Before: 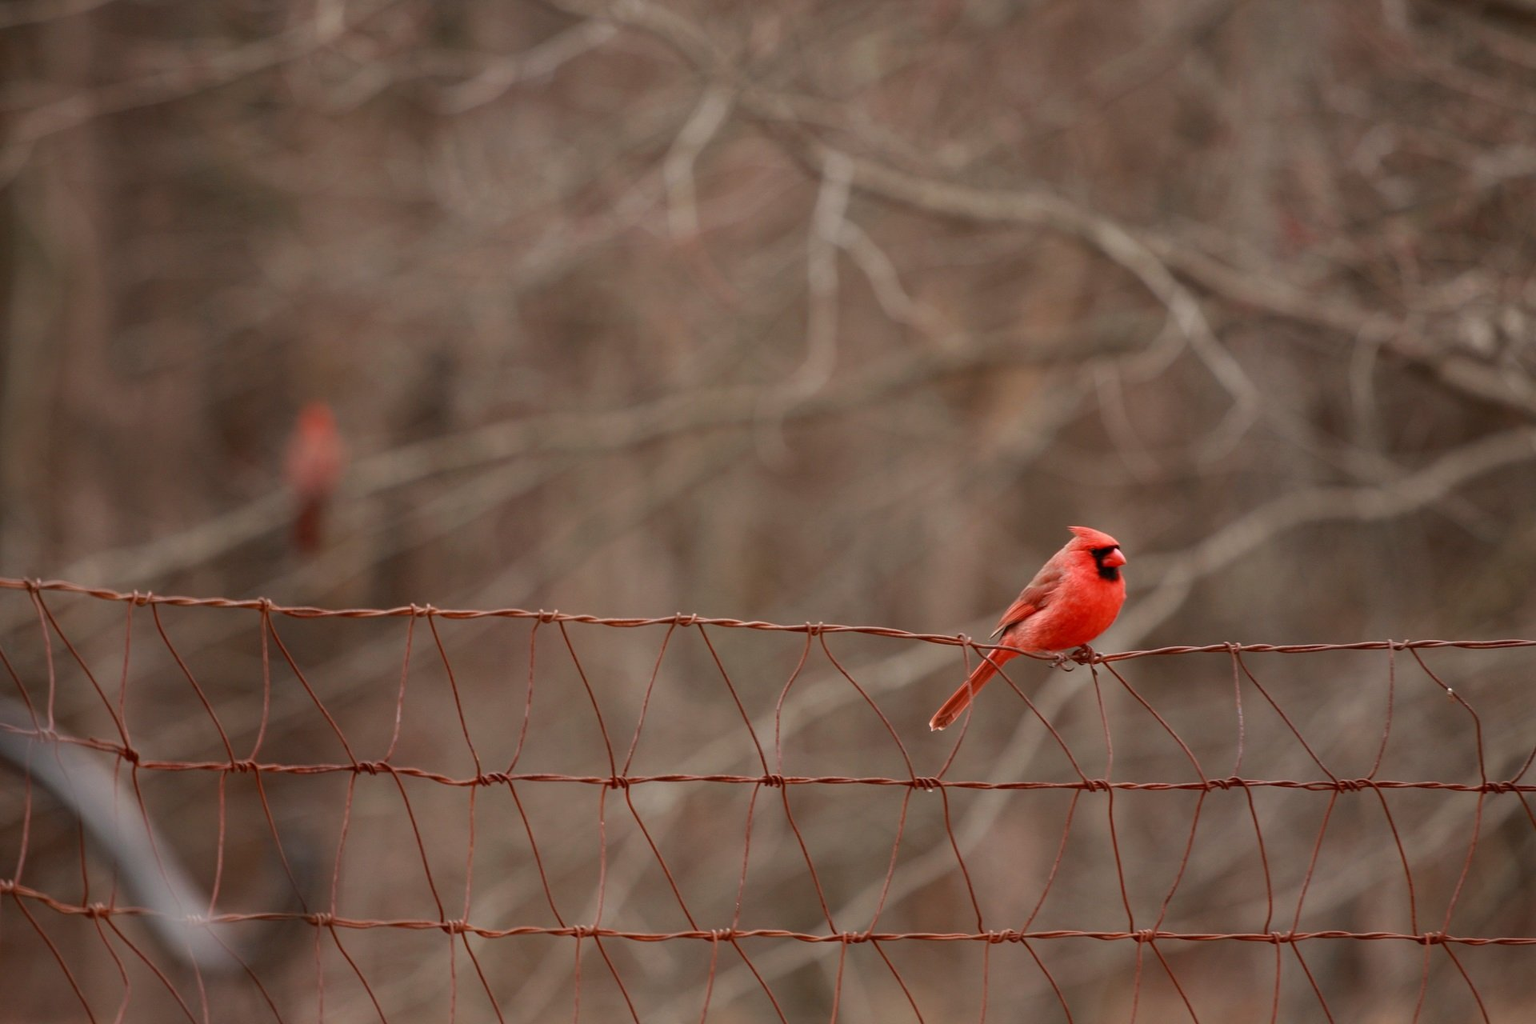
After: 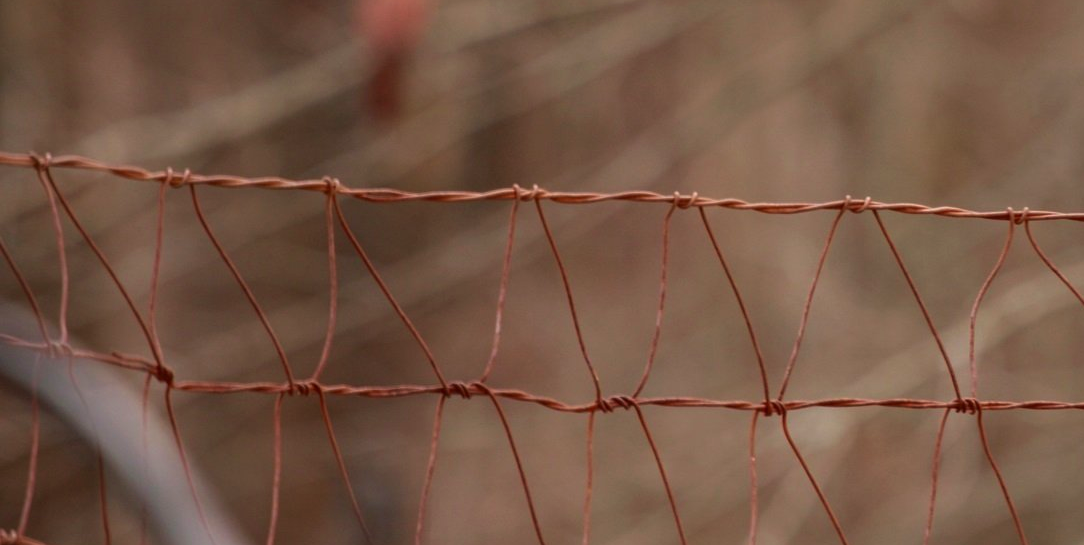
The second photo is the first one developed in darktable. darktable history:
velvia: on, module defaults
exposure: exposure 0.131 EV, compensate highlight preservation false
crop: top 44.6%, right 43.499%, bottom 12.797%
